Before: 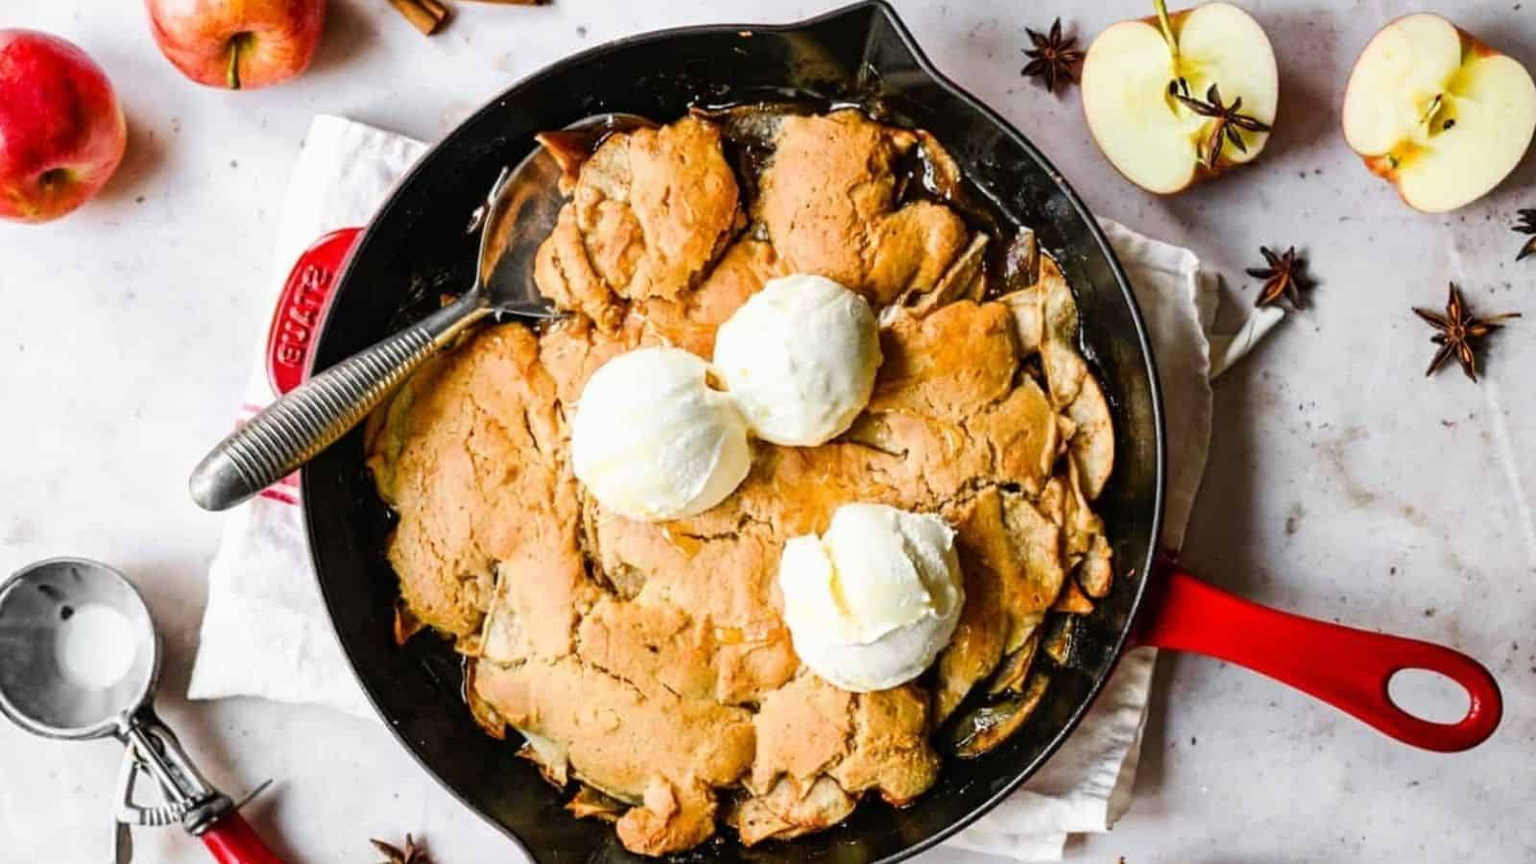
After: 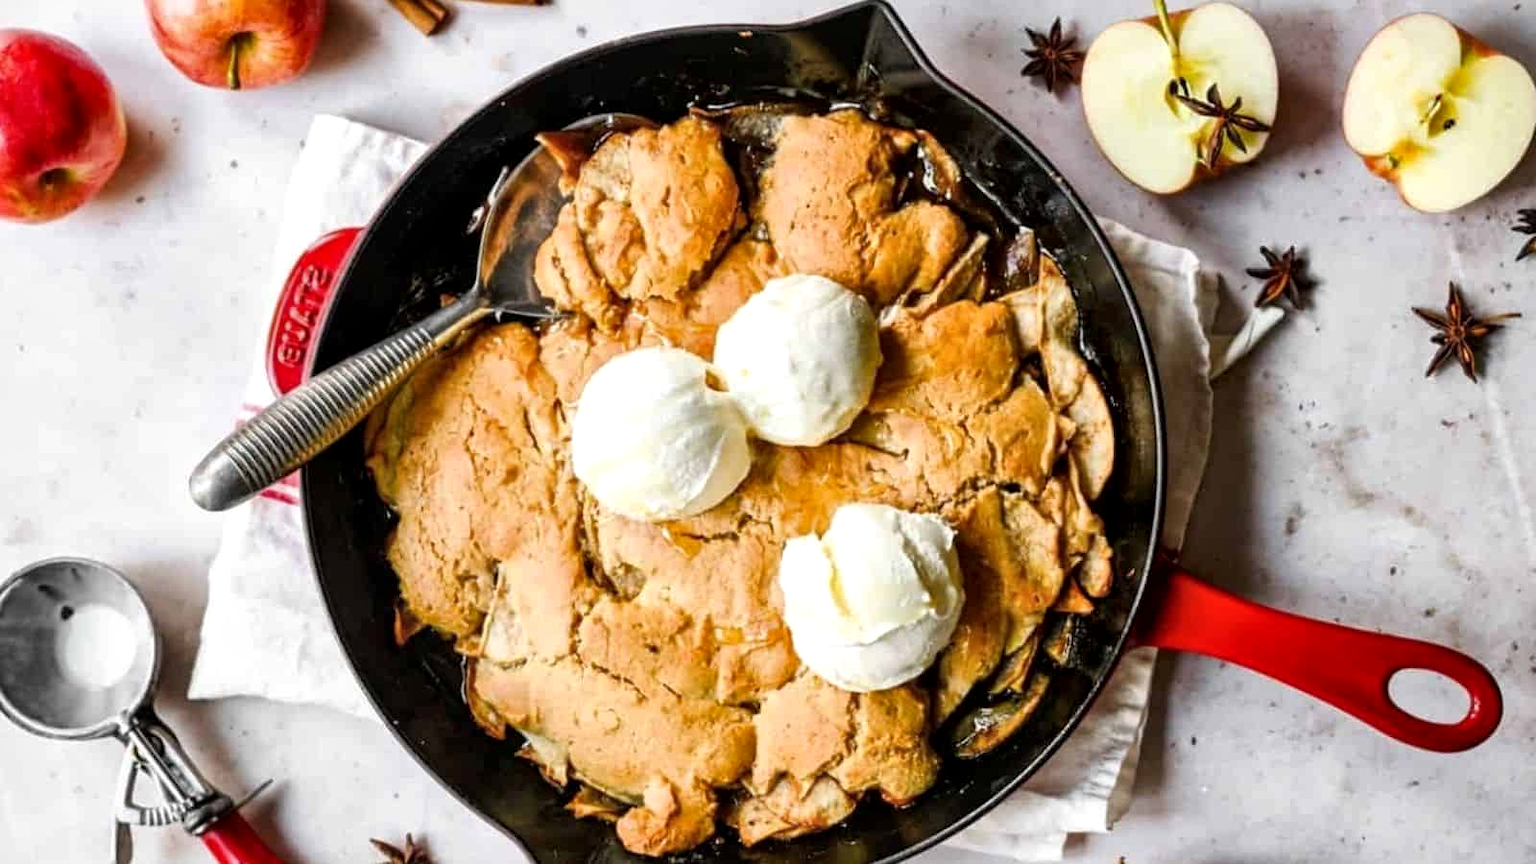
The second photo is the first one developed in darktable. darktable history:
local contrast: mode bilateral grid, contrast 21, coarseness 51, detail 149%, midtone range 0.2
